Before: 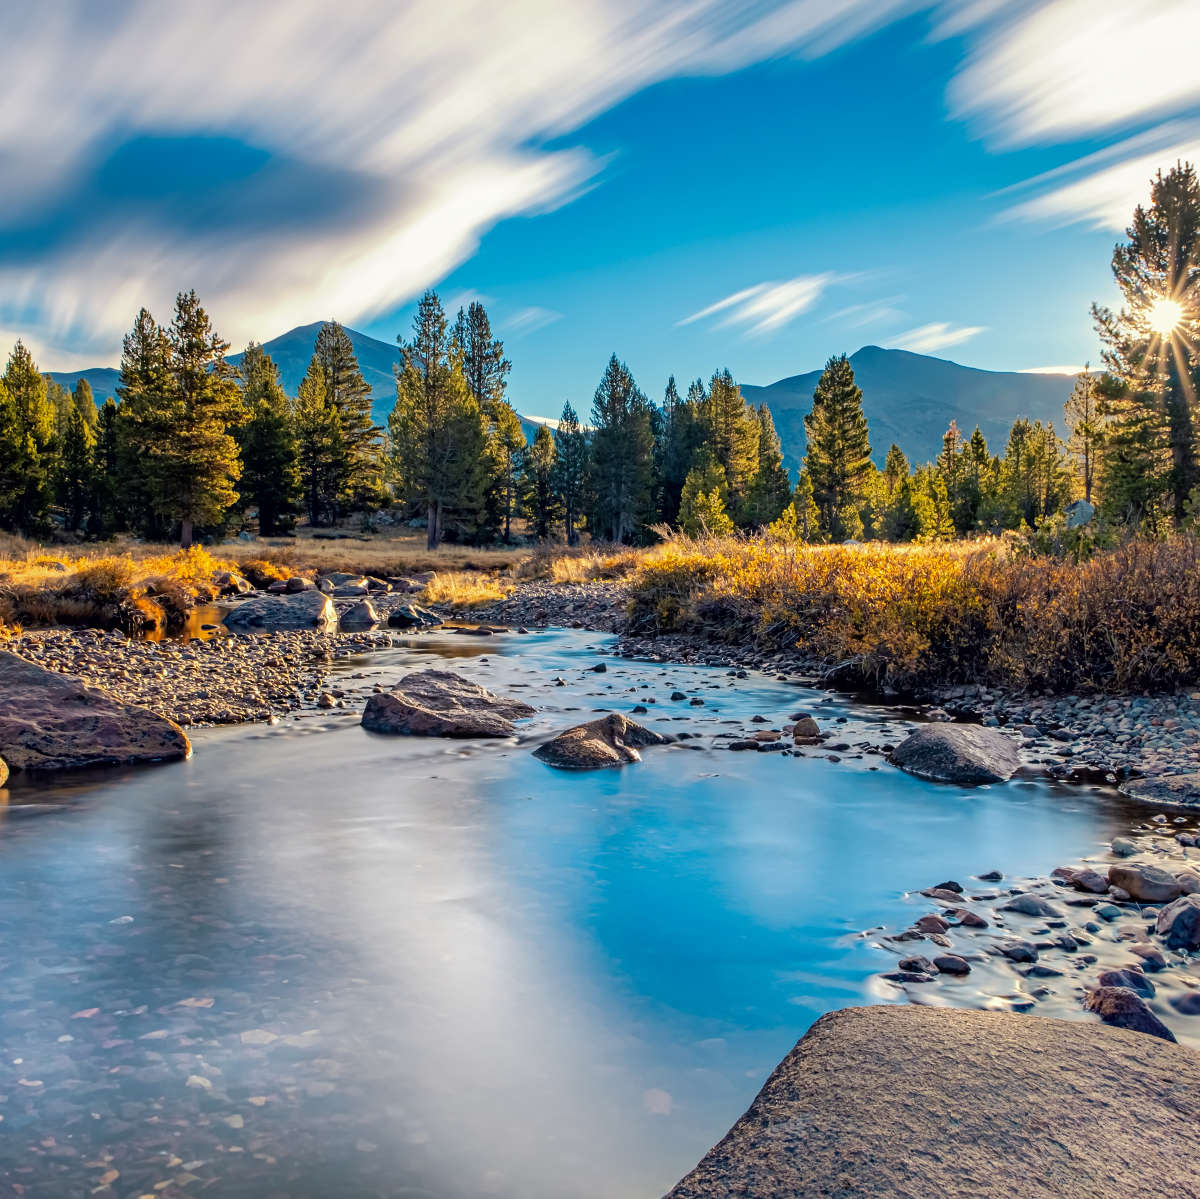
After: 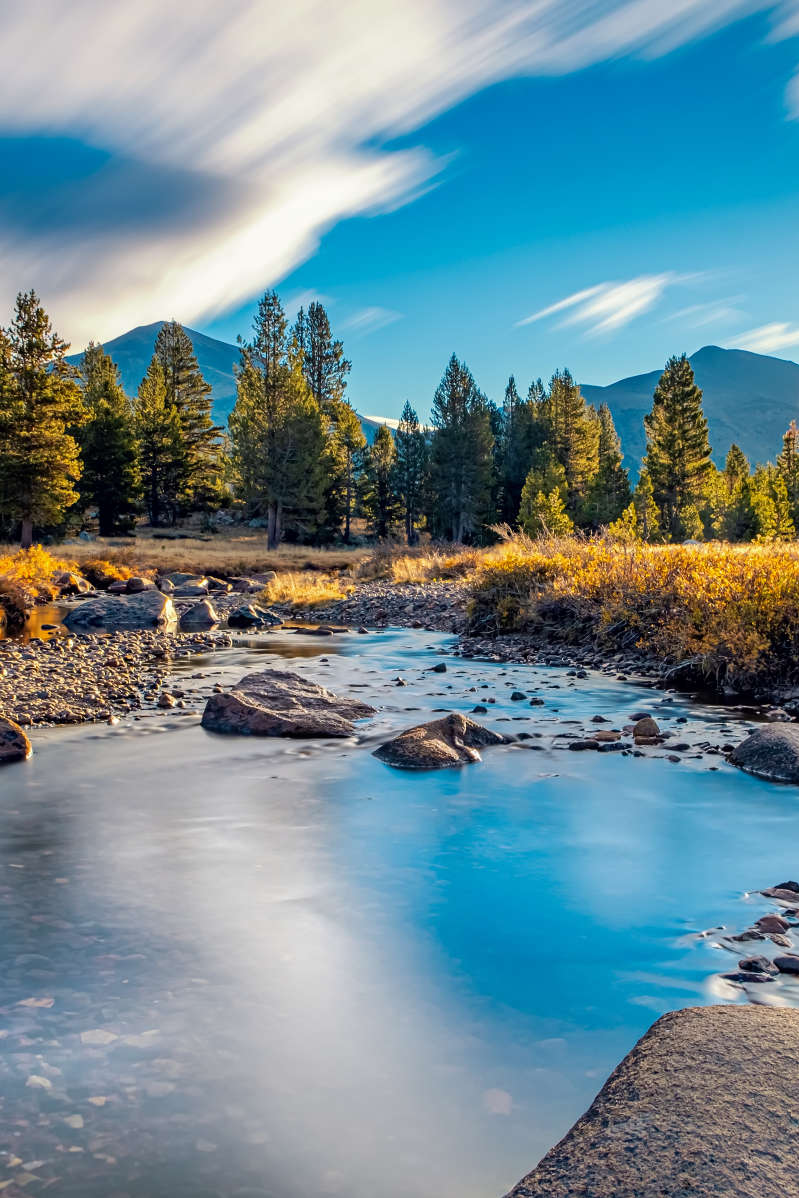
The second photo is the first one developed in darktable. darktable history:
crop and rotate: left 13.374%, right 20.016%
